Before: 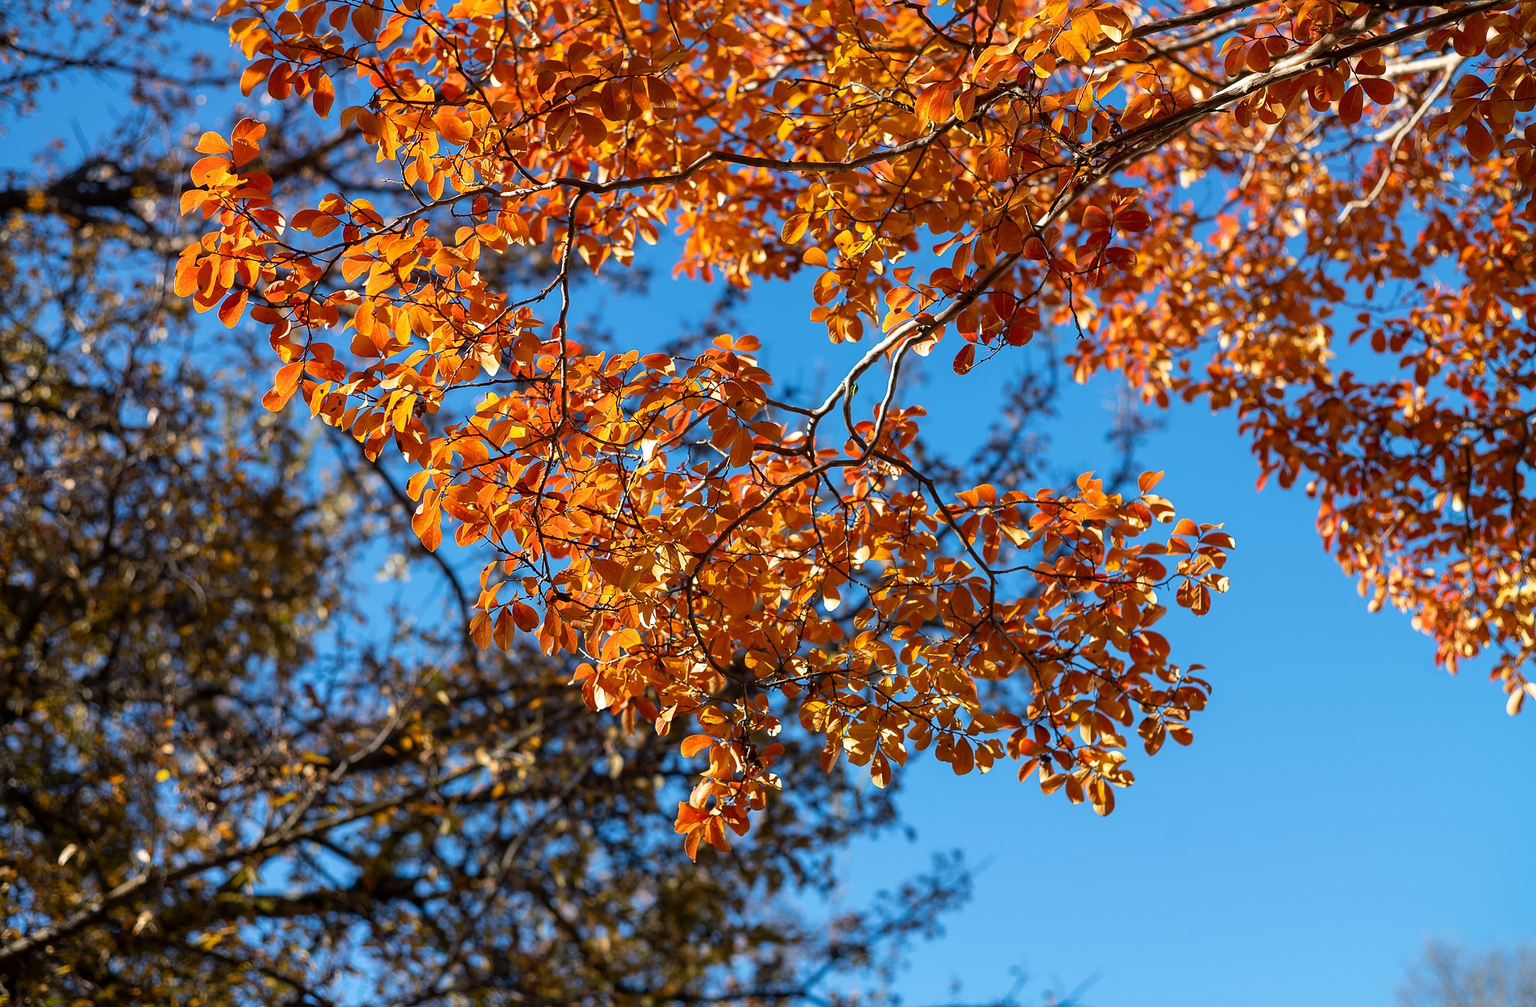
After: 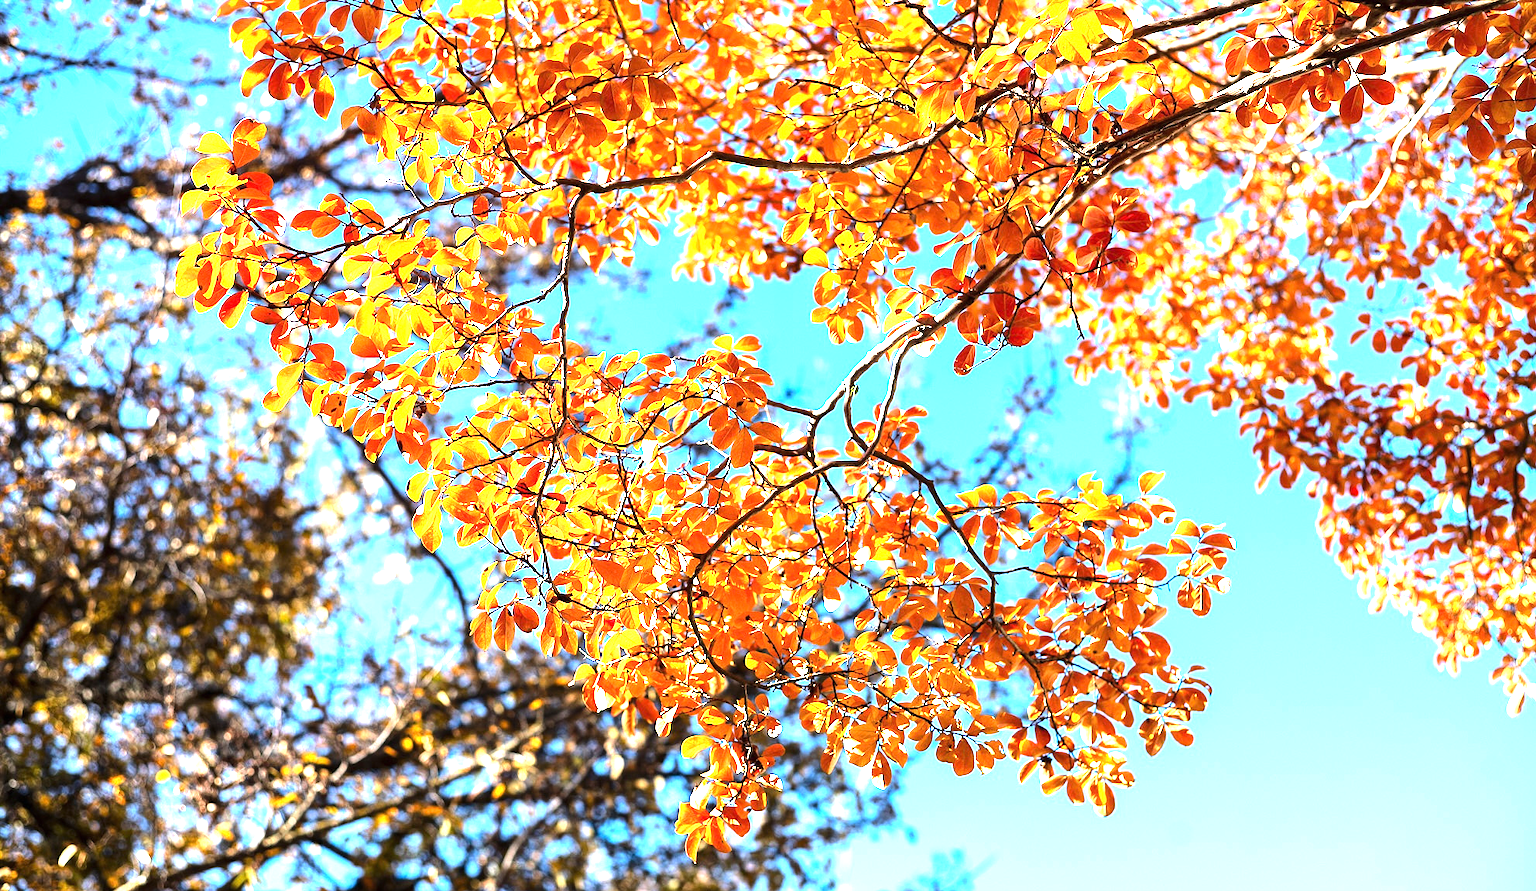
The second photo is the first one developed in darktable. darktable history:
crop and rotate: top 0%, bottom 11.591%
tone equalizer: -8 EV -0.79 EV, -7 EV -0.677 EV, -6 EV -0.565 EV, -5 EV -0.404 EV, -3 EV 0.395 EV, -2 EV 0.6 EV, -1 EV 0.698 EV, +0 EV 0.778 EV, edges refinement/feathering 500, mask exposure compensation -1.57 EV, preserve details no
exposure: black level correction 0, exposure 1.759 EV, compensate exposure bias true, compensate highlight preservation false
